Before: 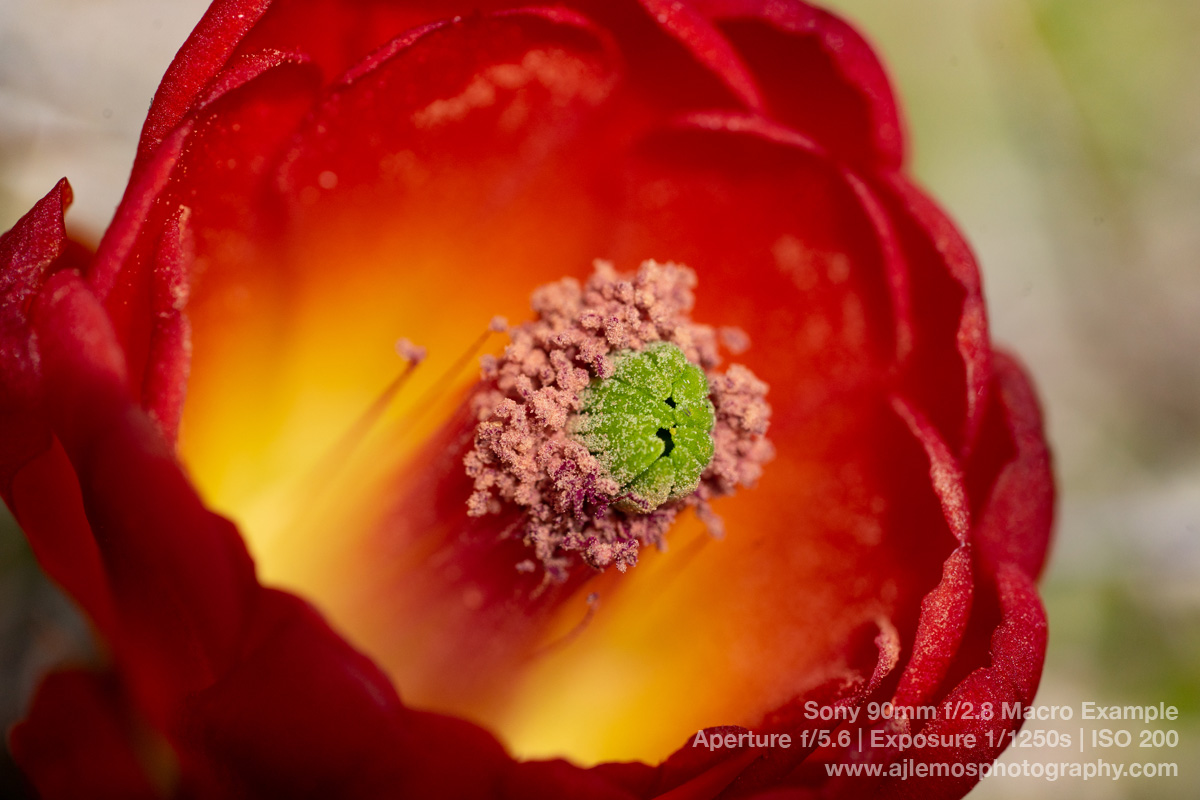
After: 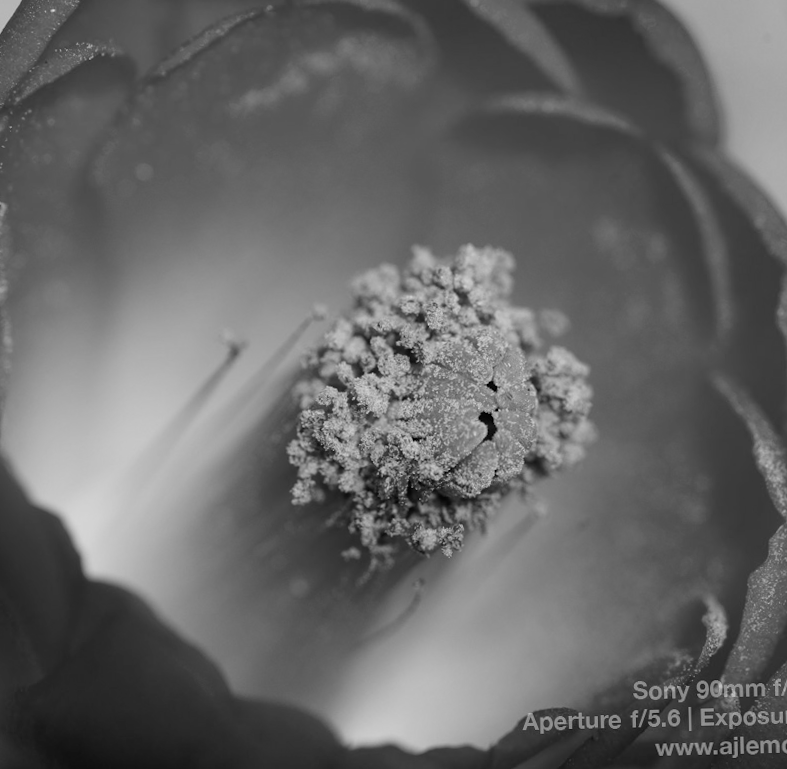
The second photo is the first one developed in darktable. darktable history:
rotate and perspective: rotation -1.42°, crop left 0.016, crop right 0.984, crop top 0.035, crop bottom 0.965
monochrome: a 26.22, b 42.67, size 0.8
crop and rotate: left 14.436%, right 18.898%
